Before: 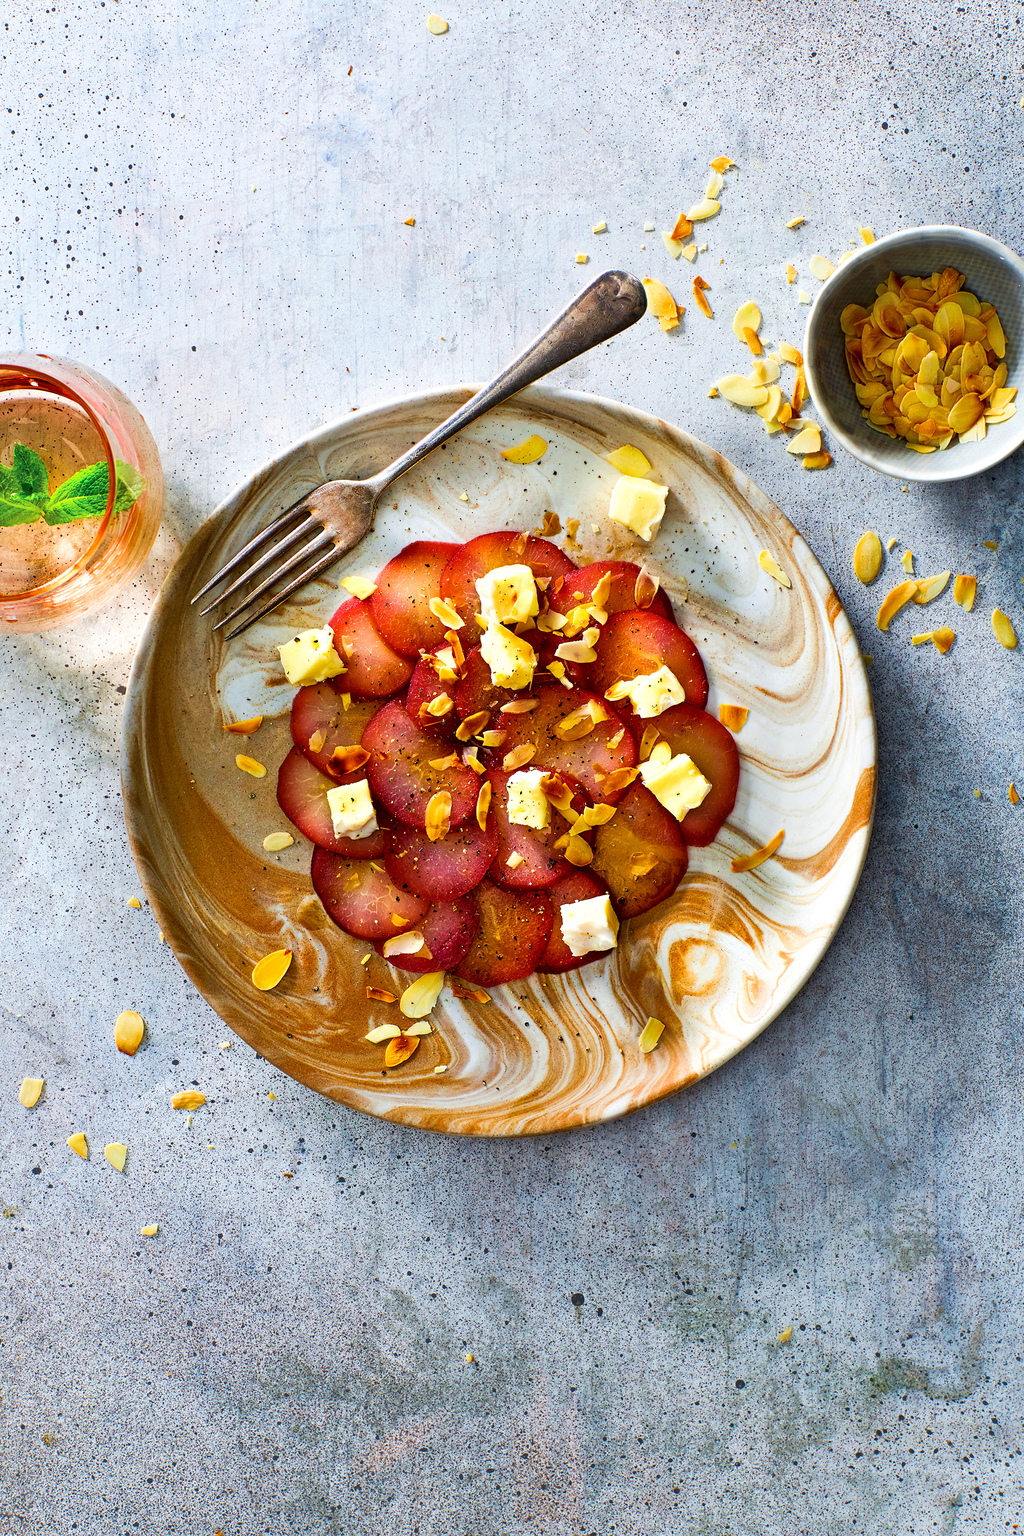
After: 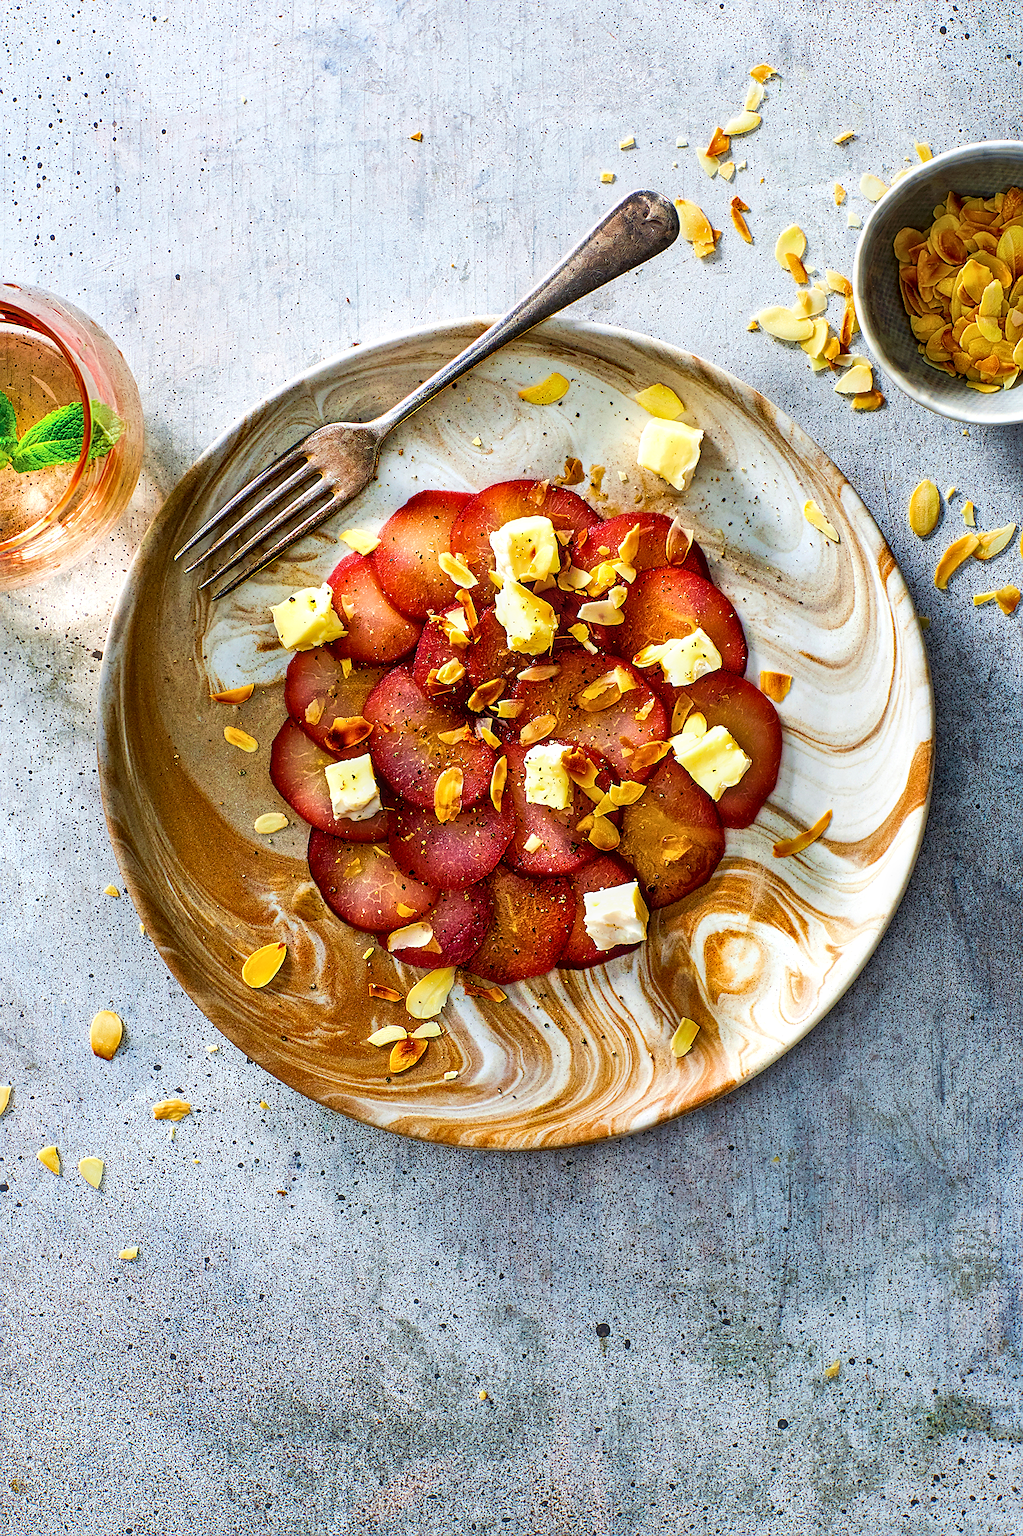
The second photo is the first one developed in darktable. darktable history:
local contrast: detail 130%
crop: left 3.305%, top 6.436%, right 6.389%, bottom 3.258%
sharpen: on, module defaults
